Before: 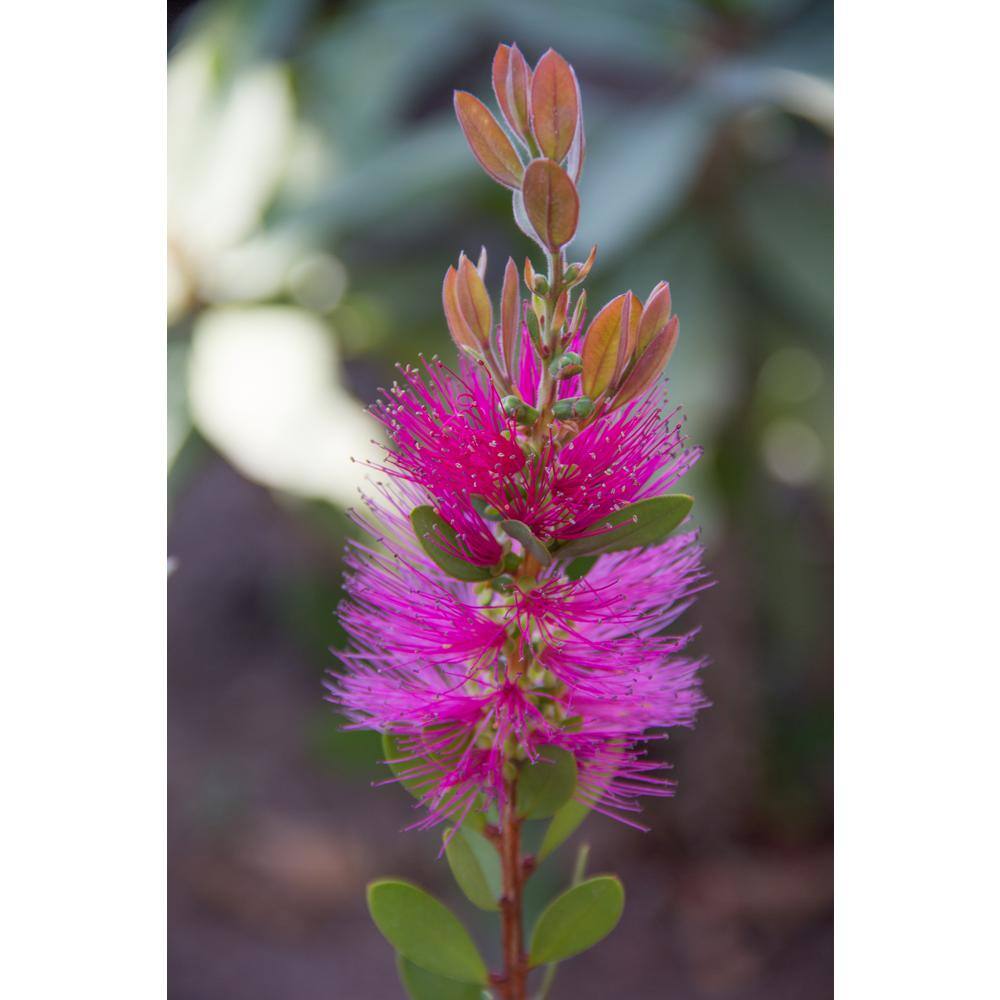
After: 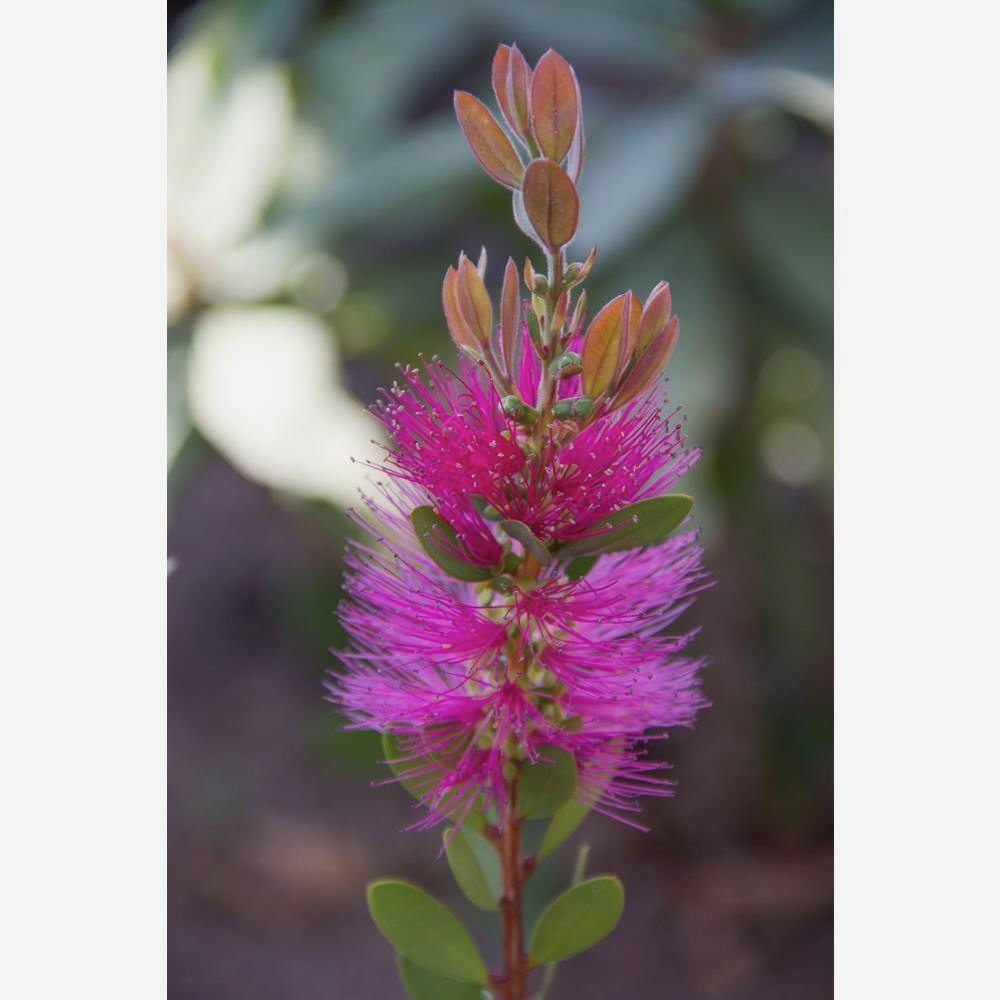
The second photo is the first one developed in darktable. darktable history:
contrast brightness saturation: contrast -0.066, brightness -0.037, saturation -0.112
